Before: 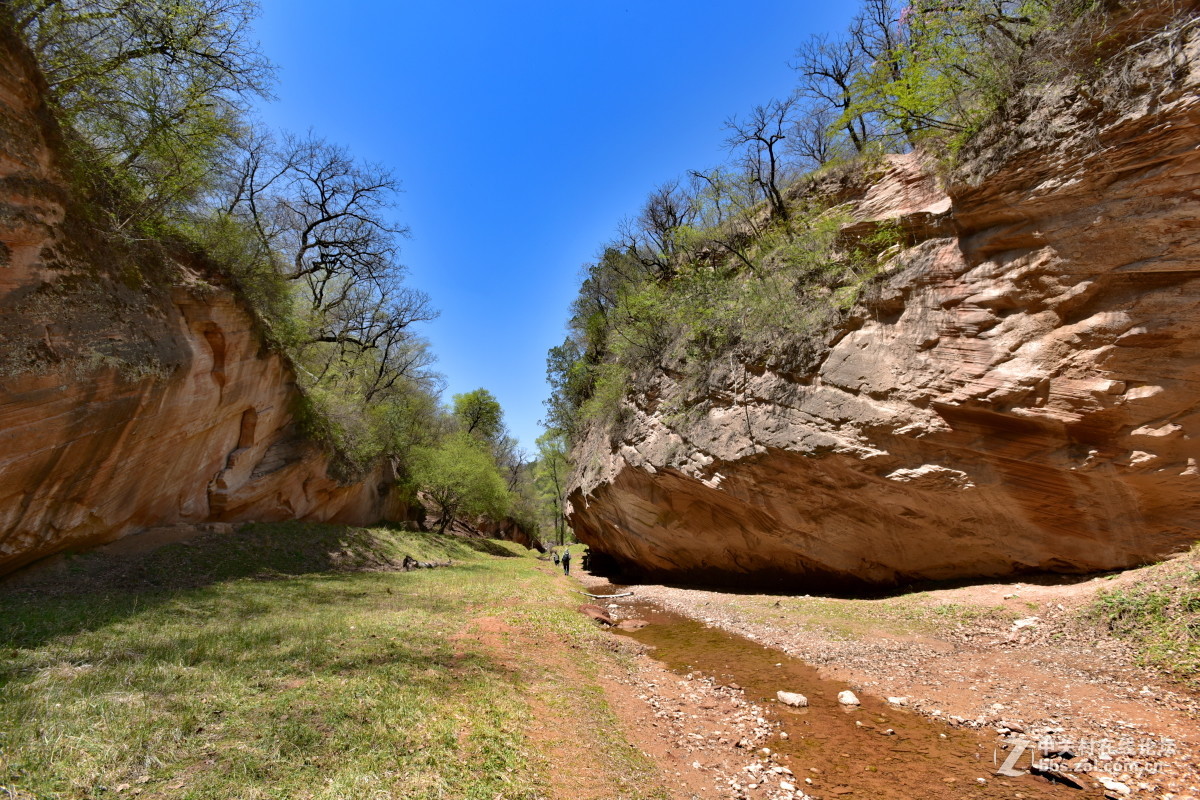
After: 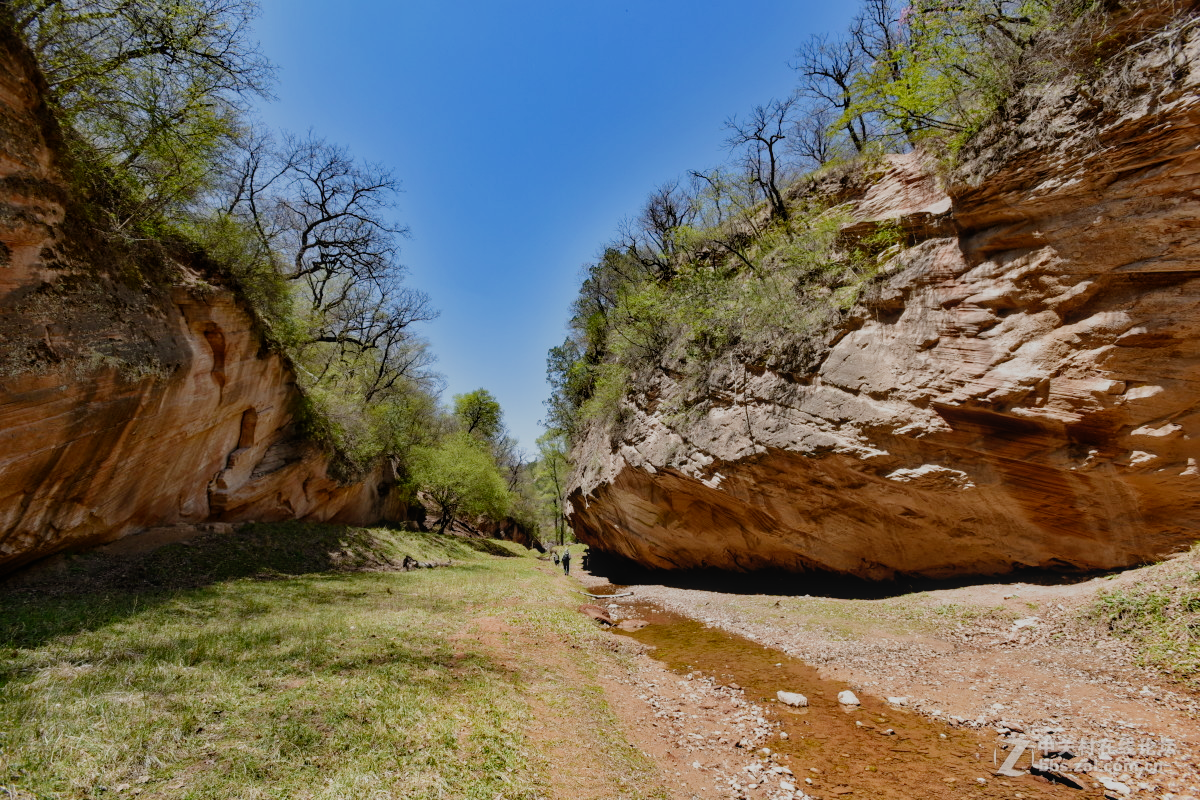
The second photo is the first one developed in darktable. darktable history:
local contrast: detail 110%
filmic rgb: black relative exposure -7.65 EV, white relative exposure 4.56 EV, hardness 3.61, contrast 0.996, preserve chrominance no, color science v5 (2021)
